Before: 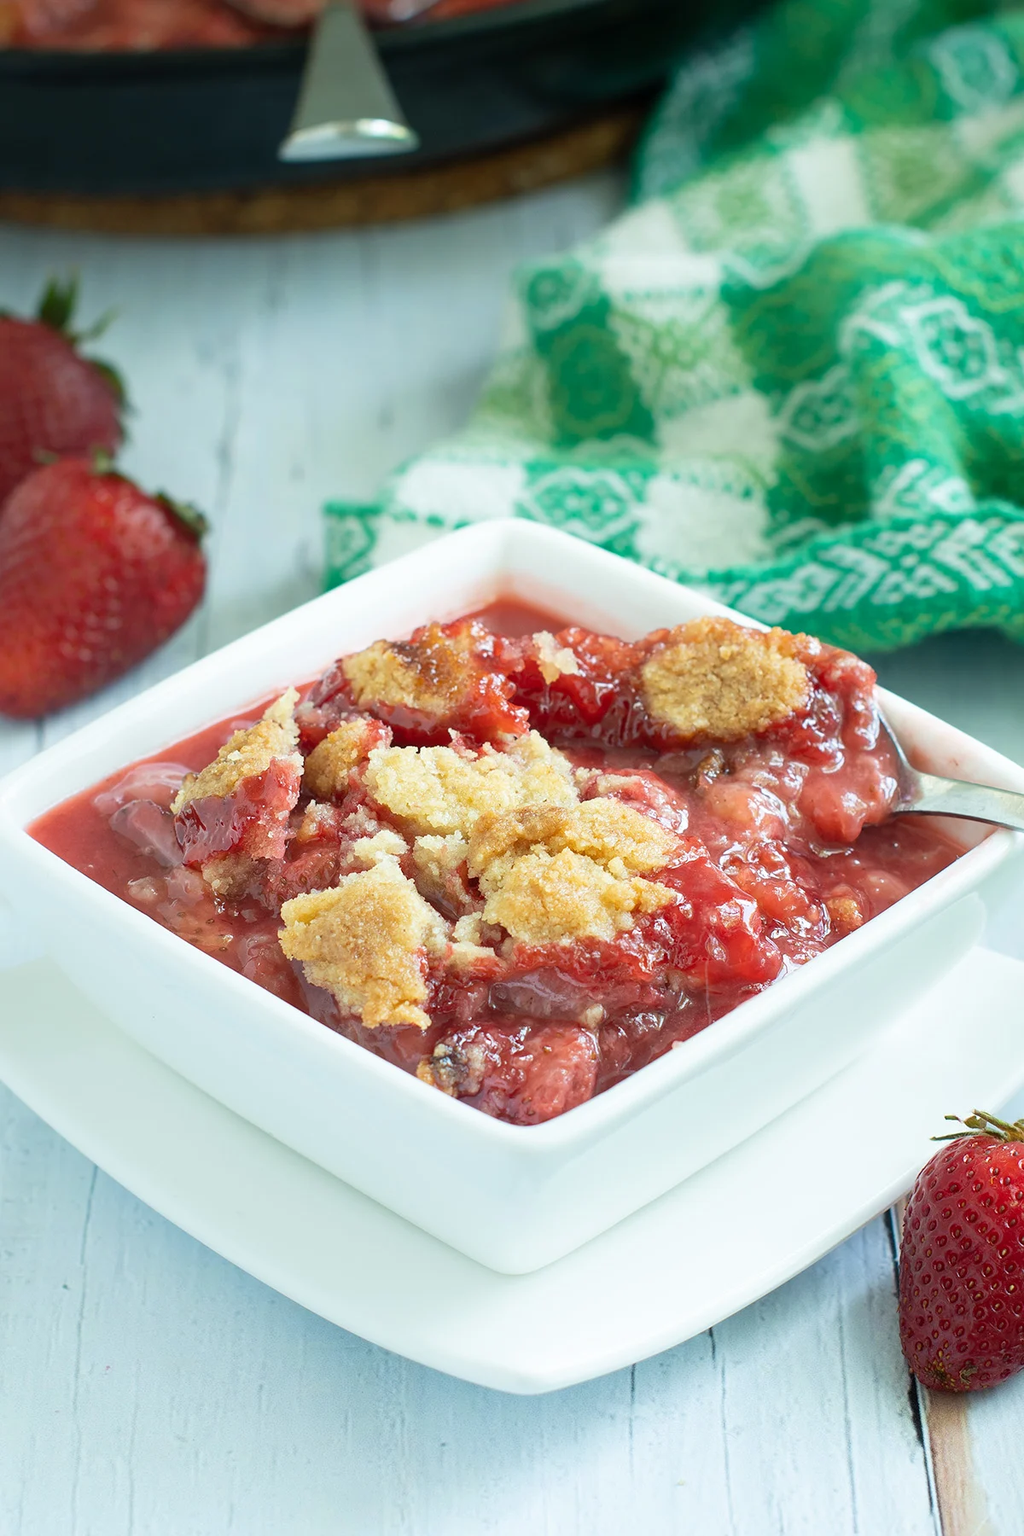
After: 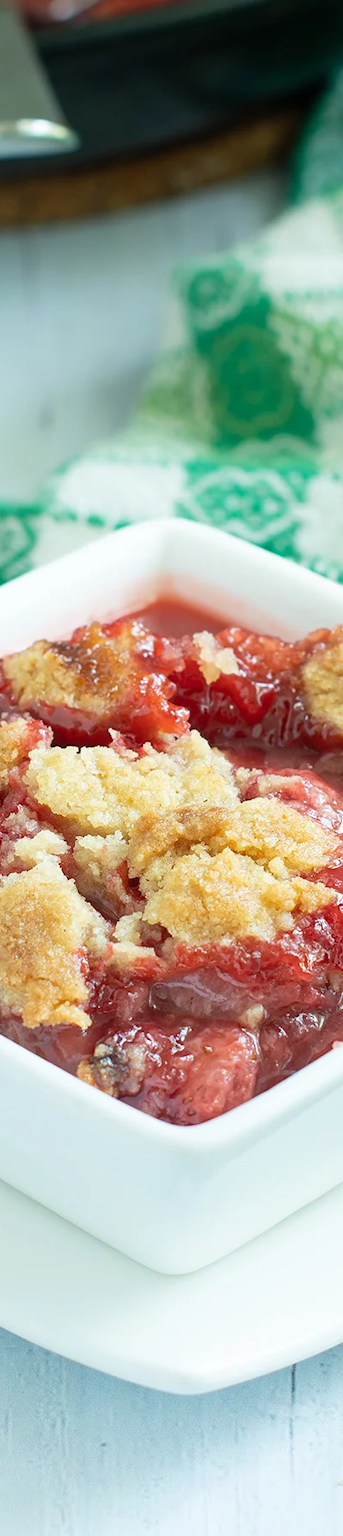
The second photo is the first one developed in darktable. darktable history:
crop: left 33.19%, right 33.2%
